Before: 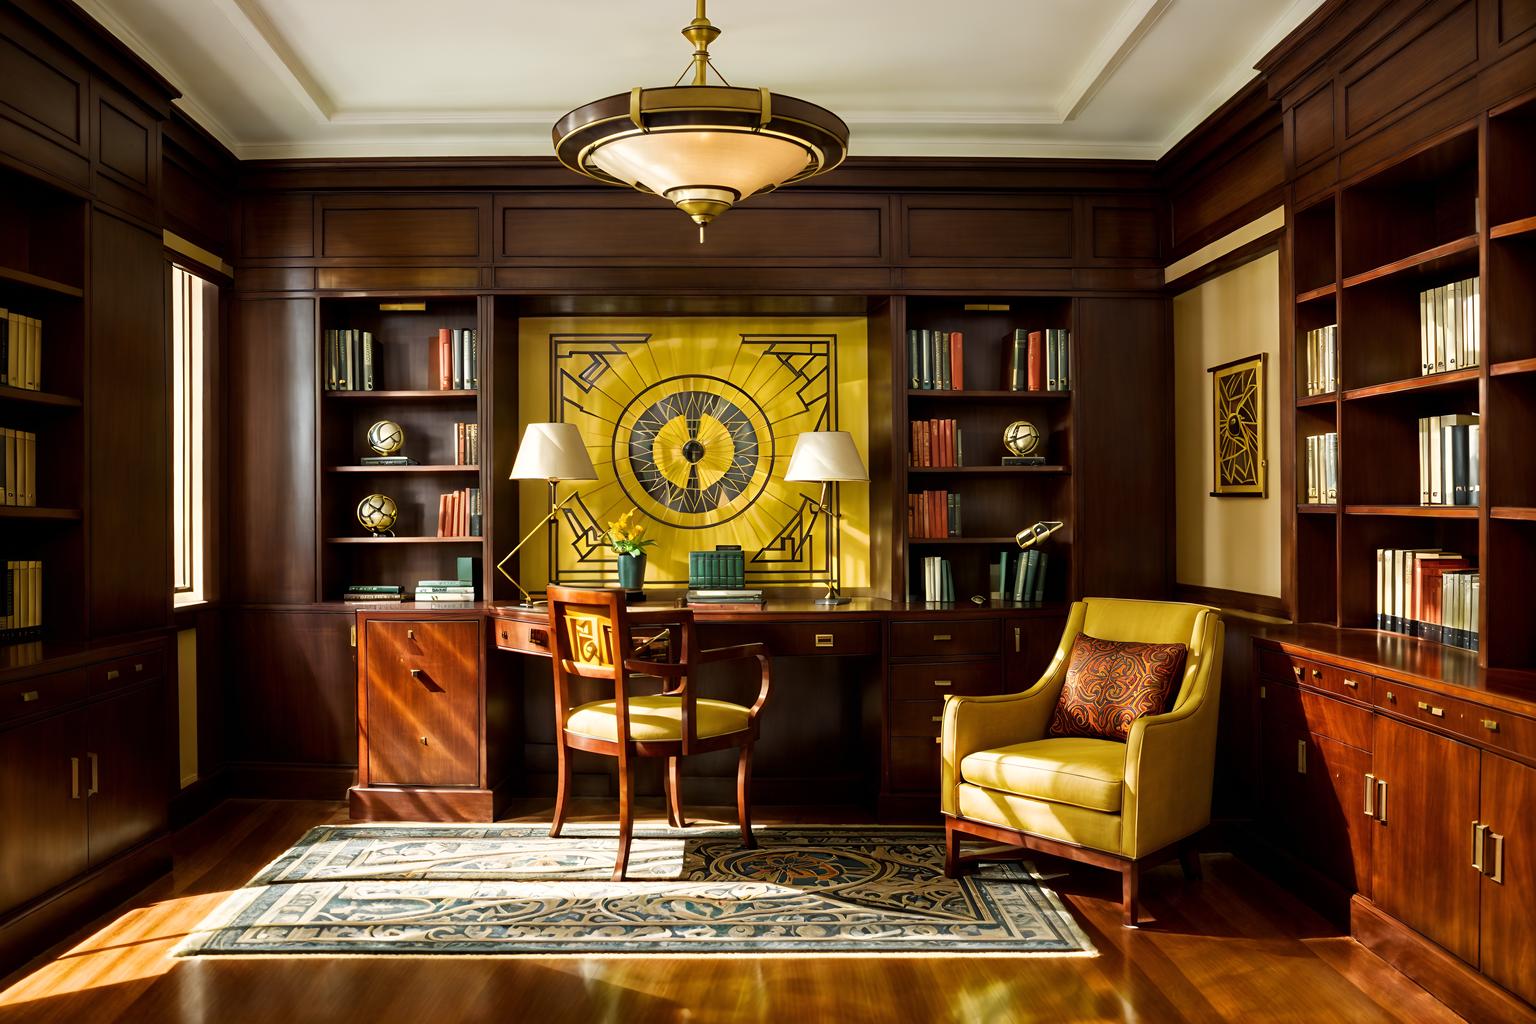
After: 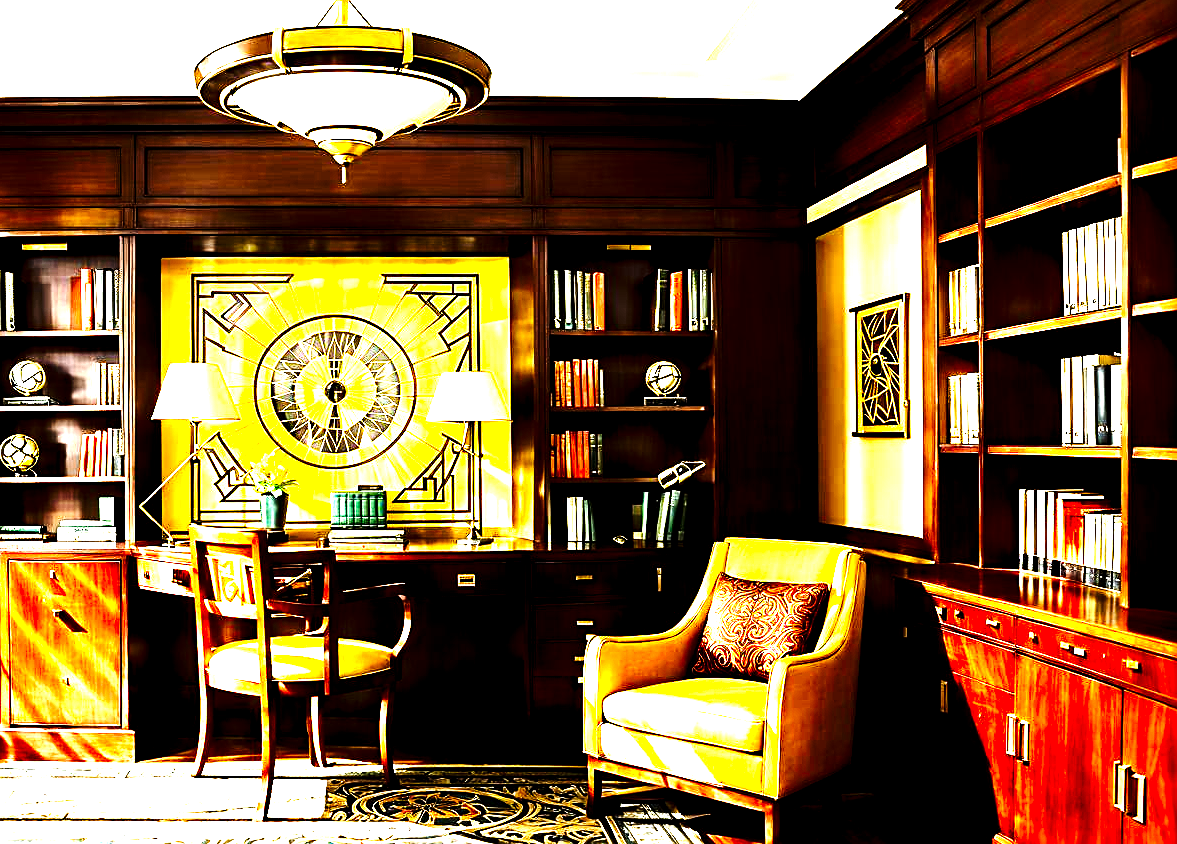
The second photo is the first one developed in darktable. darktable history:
crop: left 23.349%, top 5.907%, bottom 11.627%
base curve: curves: ch0 [(0, 0) (0.026, 0.03) (0.109, 0.232) (0.351, 0.748) (0.669, 0.968) (1, 1)], preserve colors none
exposure: black level correction 0.01, exposure 0.016 EV, compensate highlight preservation false
sharpen: on, module defaults
levels: white 99.94%, levels [0, 0.352, 0.703]
tone equalizer: -8 EV -1.05 EV, -7 EV -0.99 EV, -6 EV -0.891 EV, -5 EV -0.616 EV, -3 EV 0.567 EV, -2 EV 0.87 EV, -1 EV 1 EV, +0 EV 1.06 EV, mask exposure compensation -0.485 EV
contrast brightness saturation: contrast 0.026, brightness -0.041
